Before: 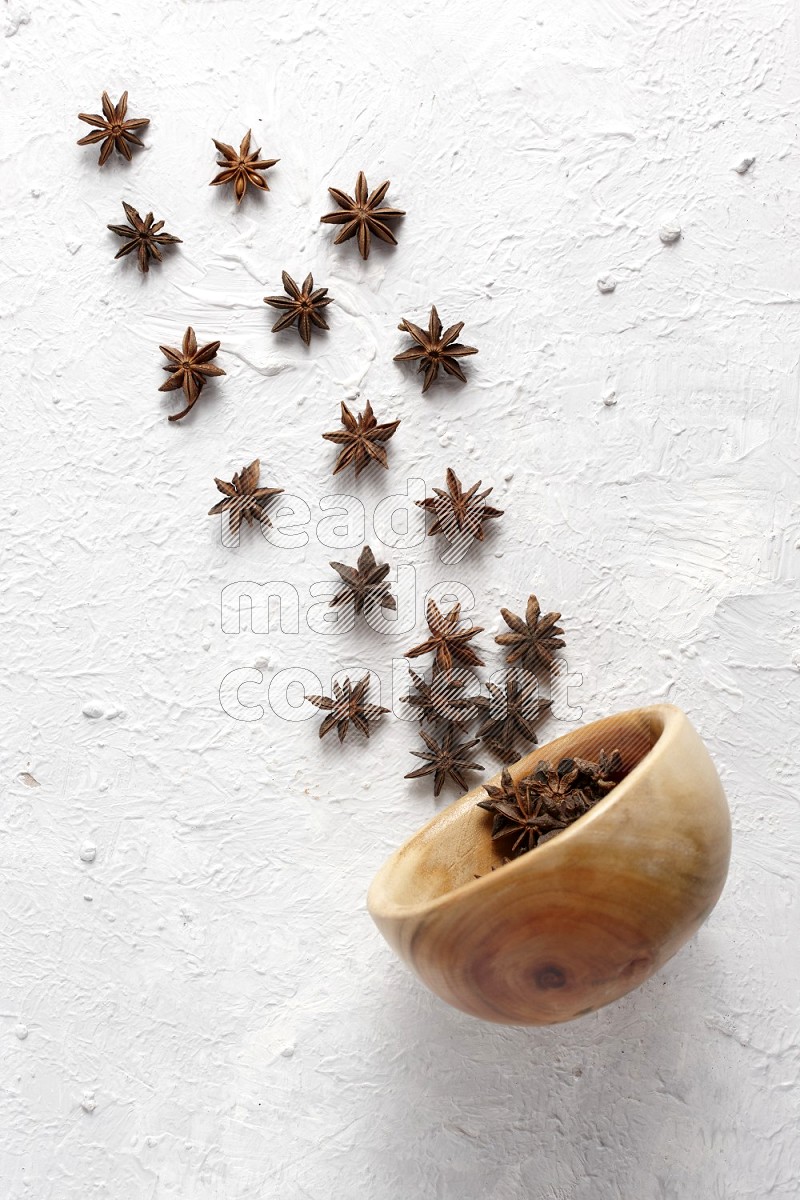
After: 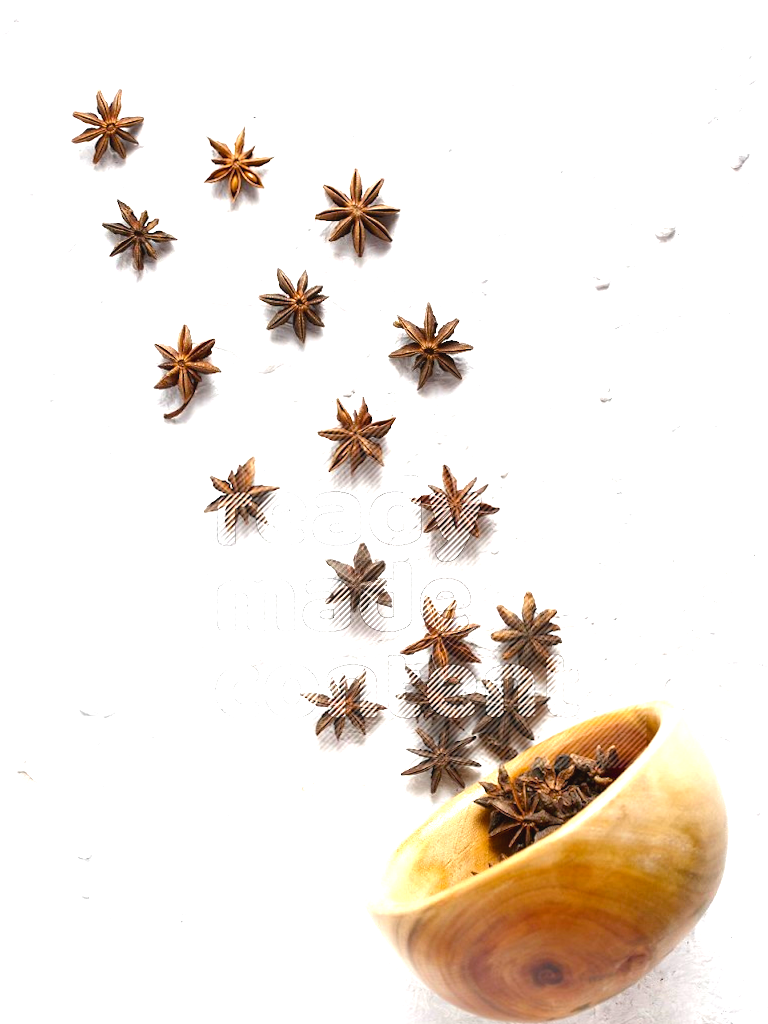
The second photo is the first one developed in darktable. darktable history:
color balance rgb: perceptual saturation grading › global saturation 34.05%, global vibrance 5.56%
tone equalizer: on, module defaults
crop and rotate: angle 0.2°, left 0.275%, right 3.127%, bottom 14.18%
contrast brightness saturation: contrast -0.08, brightness -0.04, saturation -0.11
exposure: black level correction 0, exposure 1.2 EV, compensate highlight preservation false
